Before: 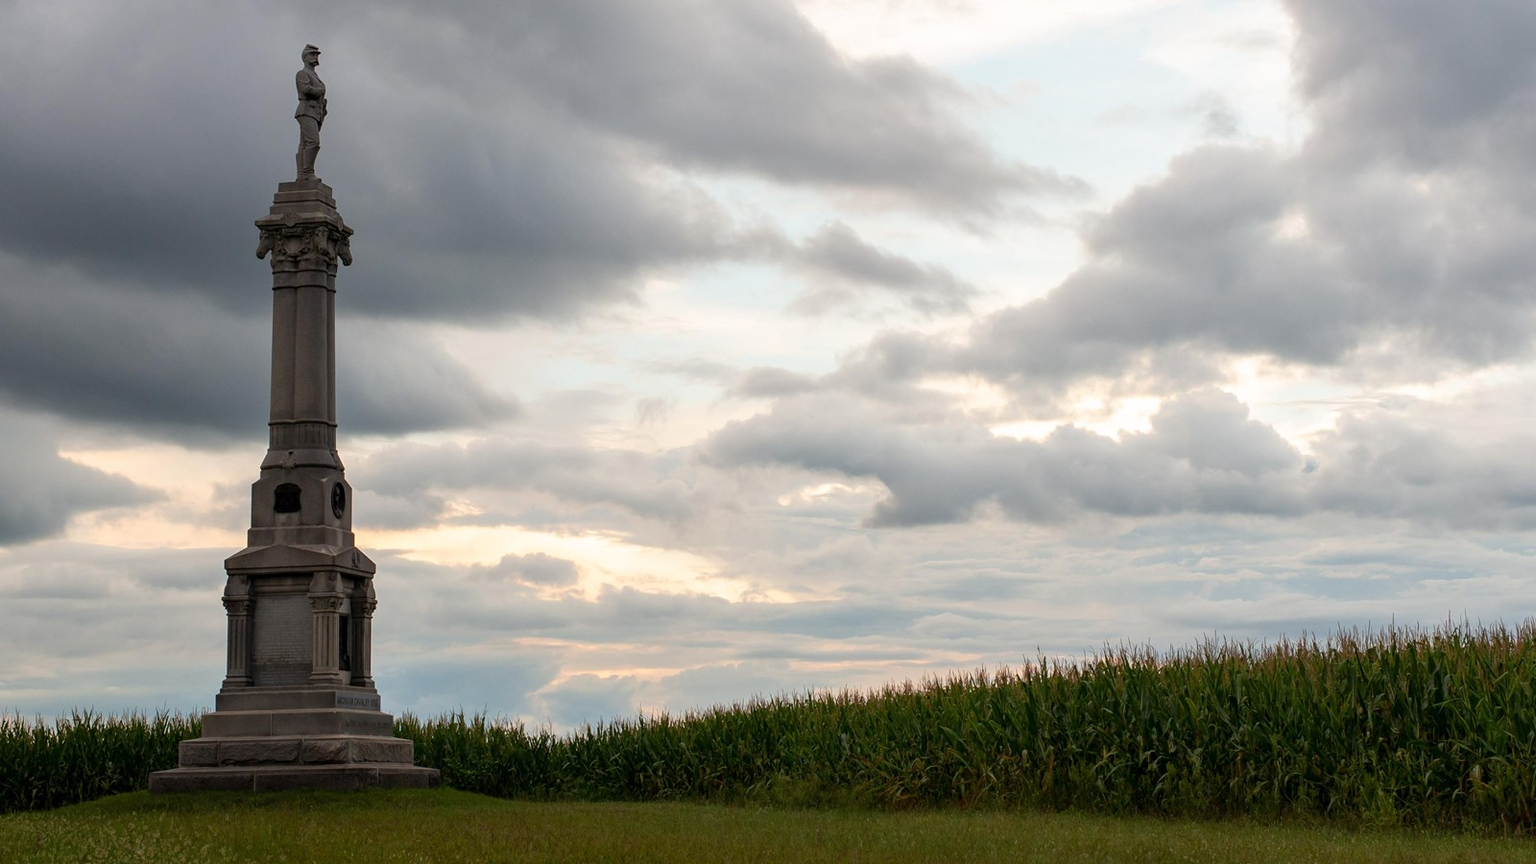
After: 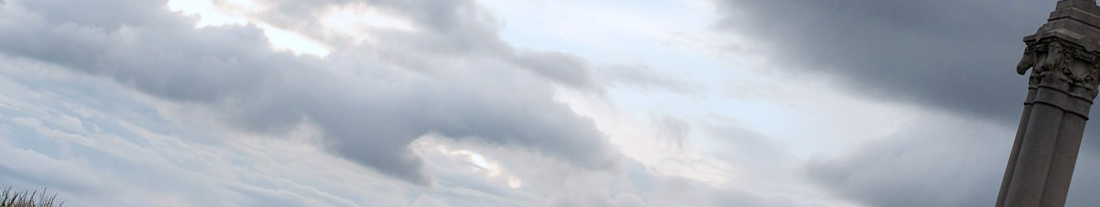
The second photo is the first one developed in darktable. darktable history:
crop and rotate: angle 16.12°, top 30.835%, bottom 35.653%
white balance: red 0.954, blue 1.079
